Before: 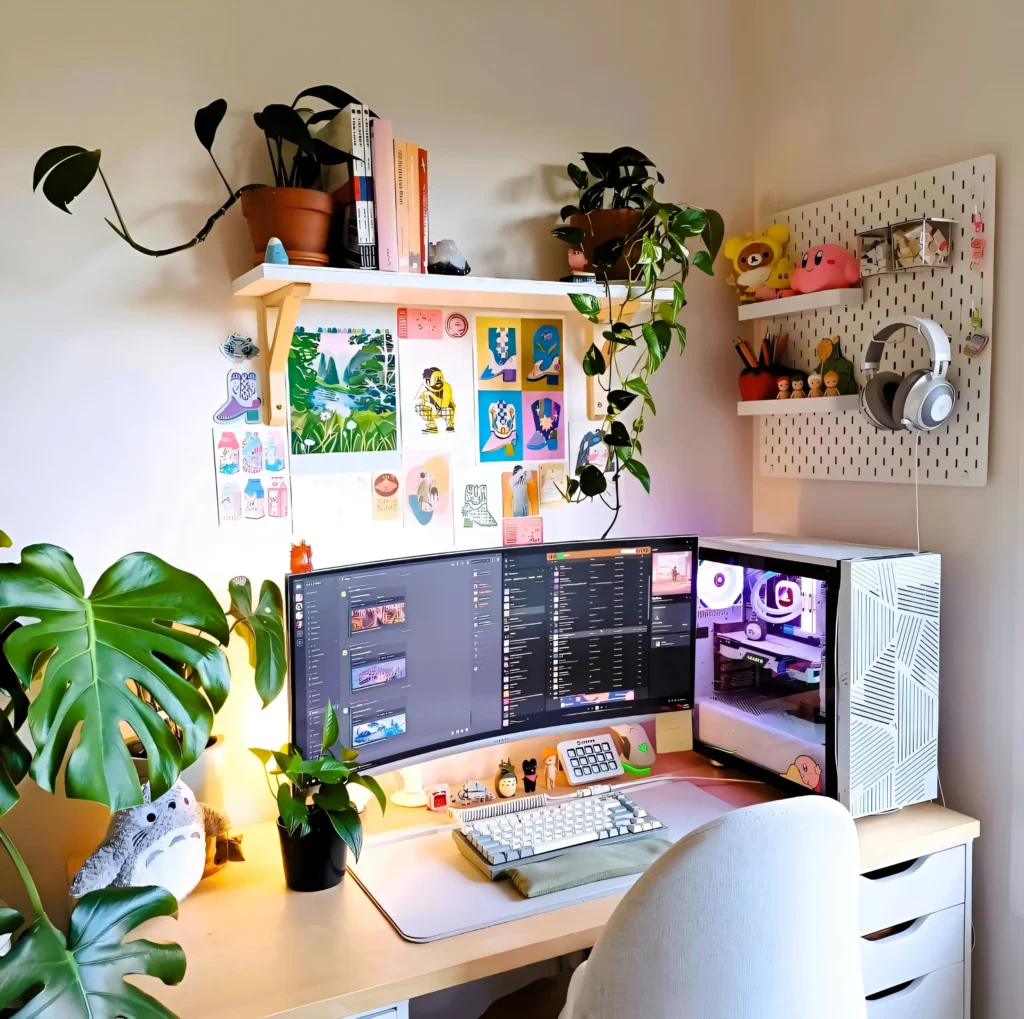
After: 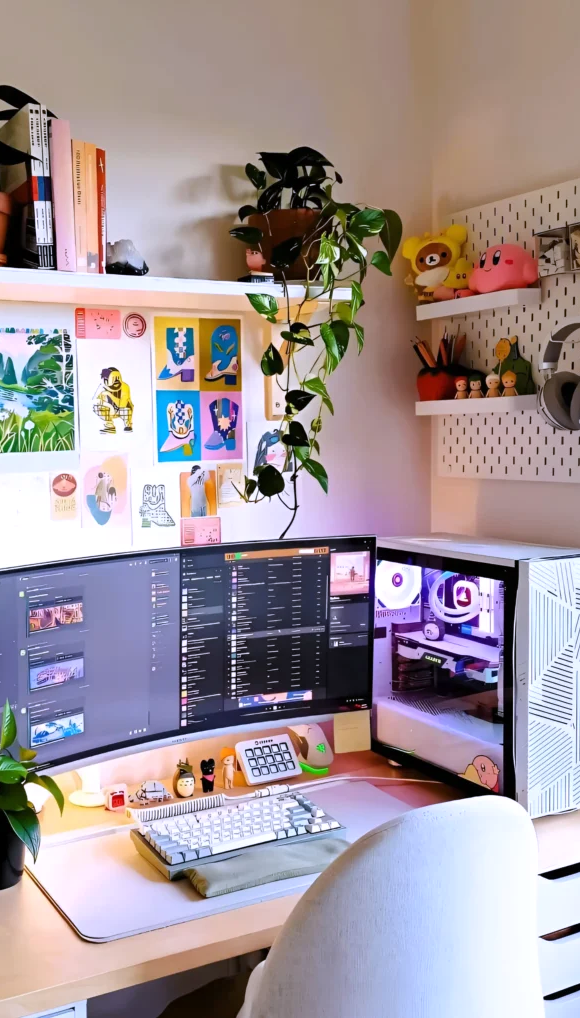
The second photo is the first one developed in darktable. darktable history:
crop: left 31.458%, top 0%, right 11.876%
white balance: red 1.004, blue 1.096
